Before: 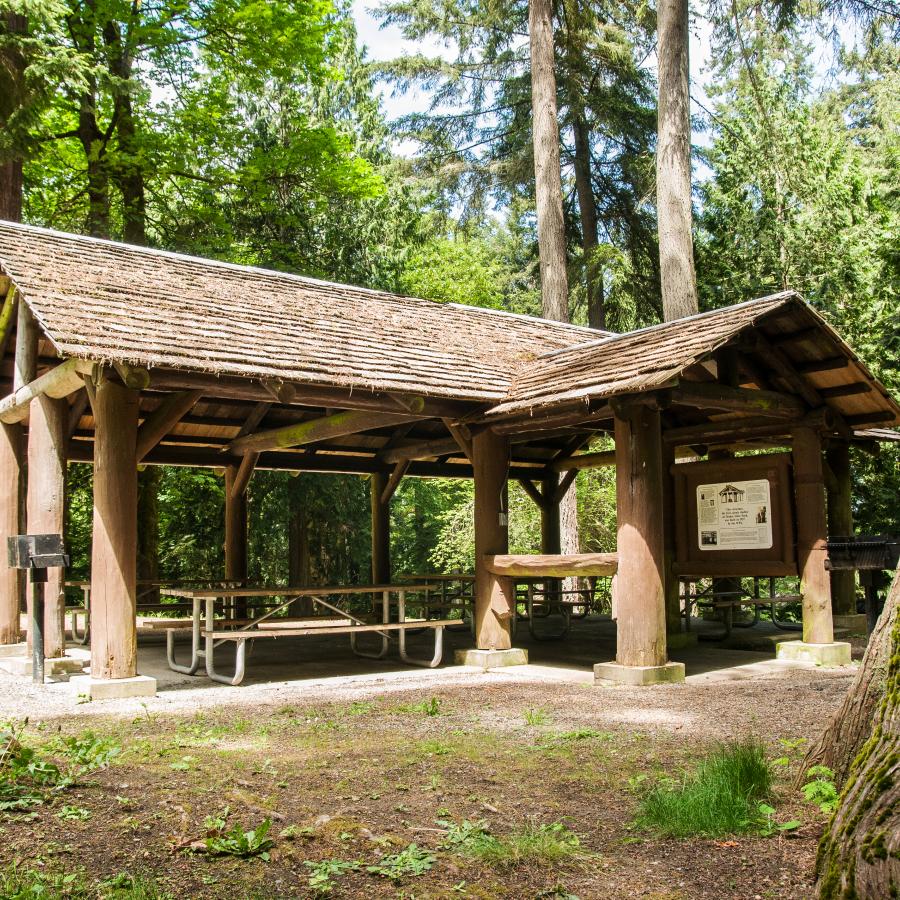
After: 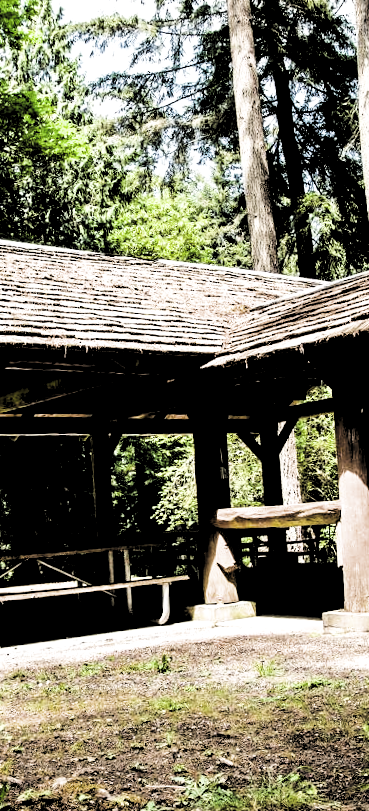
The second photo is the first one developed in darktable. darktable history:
exposure: exposure 1.15 EV, compensate highlight preservation false
shadows and highlights: shadows 12, white point adjustment 1.2, soften with gaussian
crop: left 31.229%, right 27.105%
rotate and perspective: rotation -3°, crop left 0.031, crop right 0.968, crop top 0.07, crop bottom 0.93
filmic rgb: black relative exposure -5 EV, white relative exposure 3.5 EV, hardness 3.19, contrast 1.3, highlights saturation mix -50%
levels: levels [0.514, 0.759, 1]
